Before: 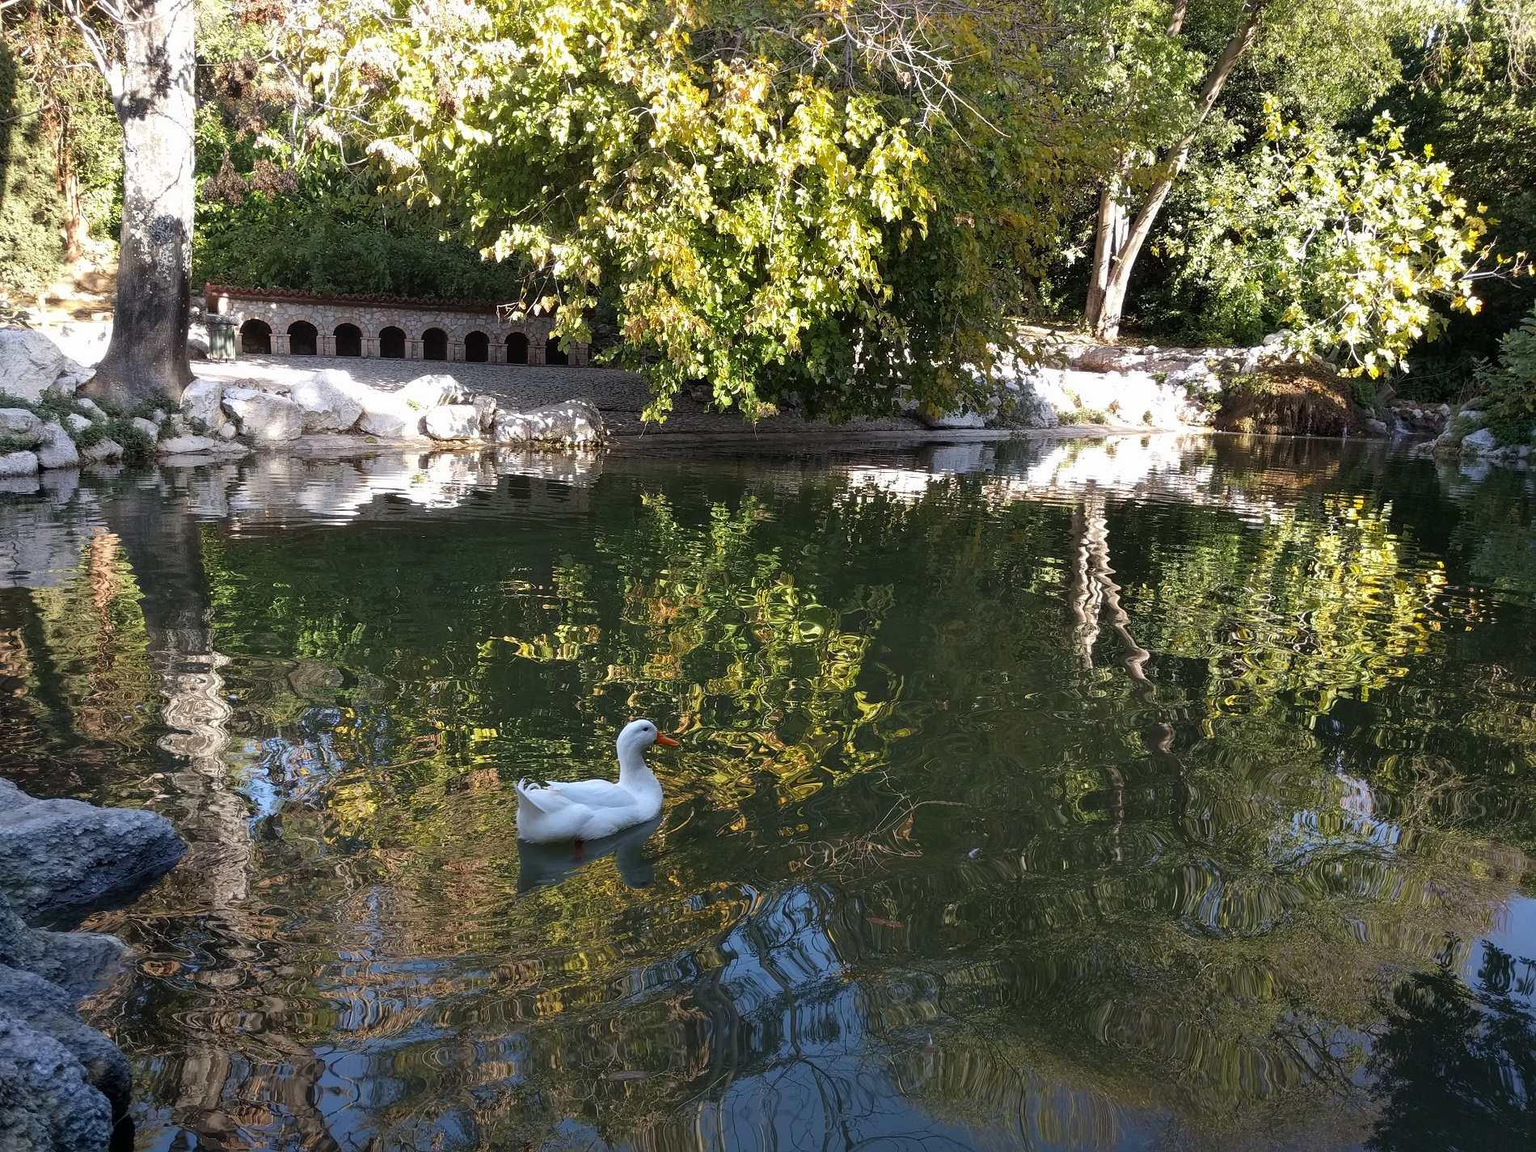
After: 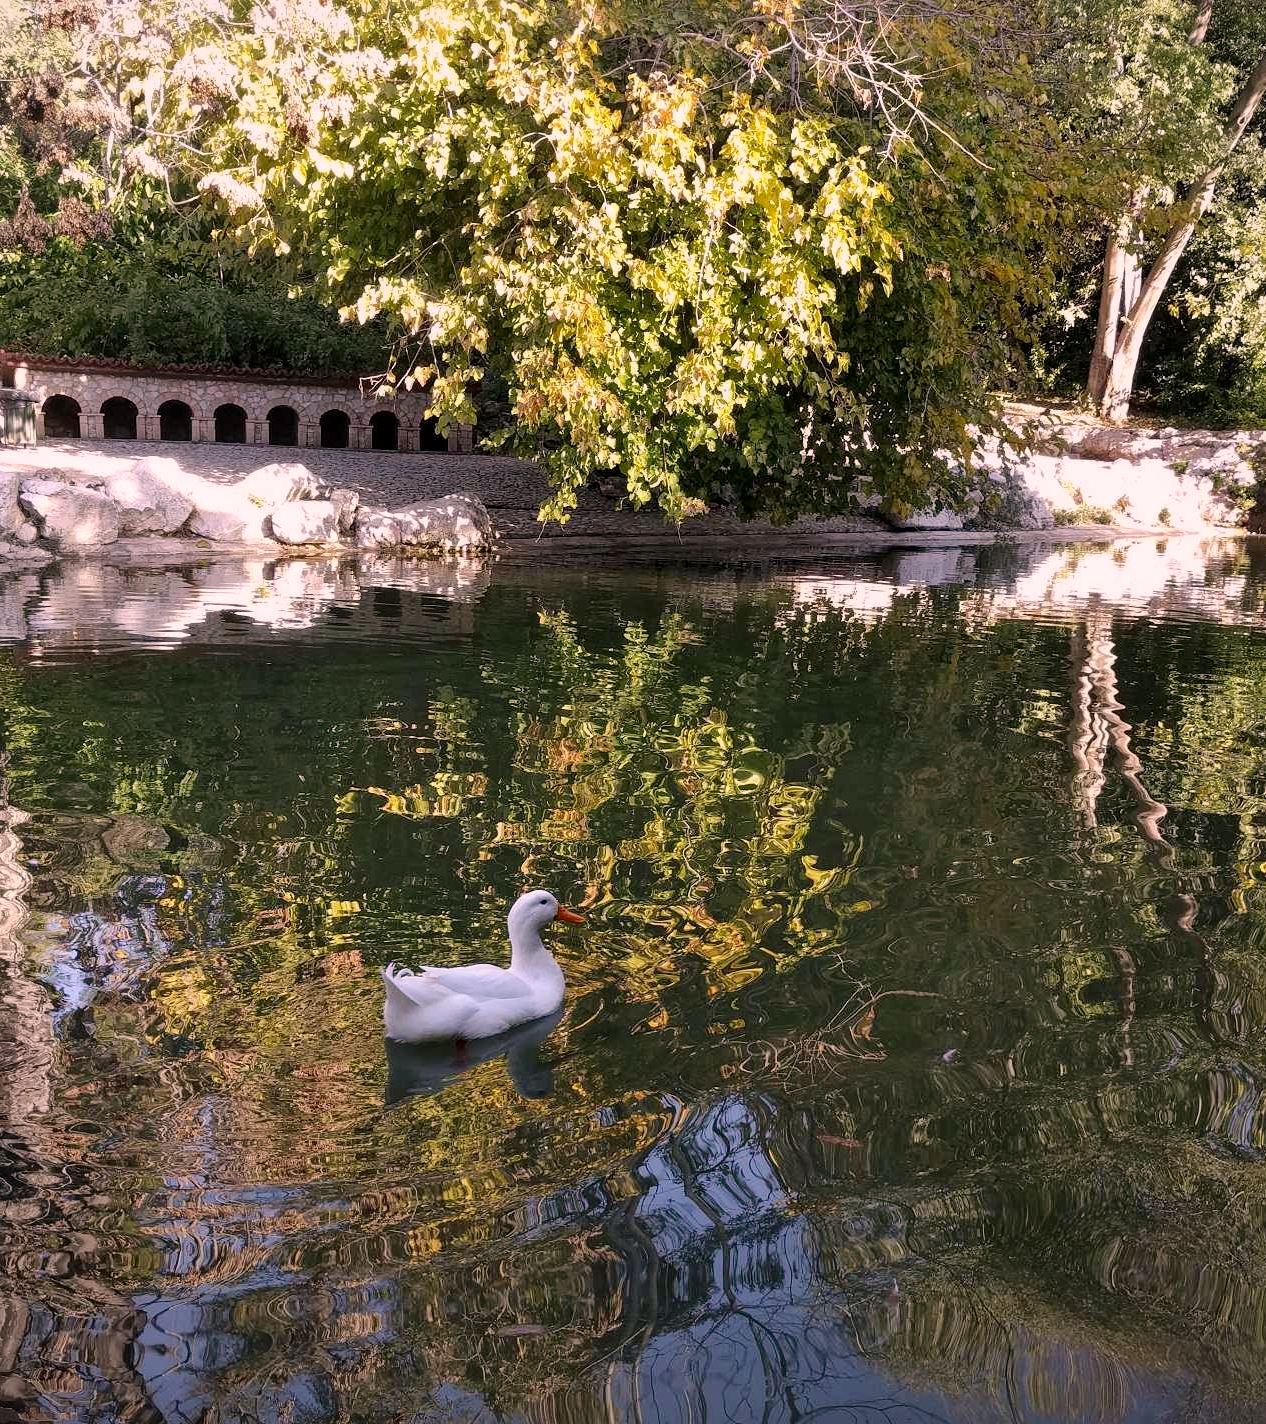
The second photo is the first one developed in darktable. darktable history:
local contrast: mode bilateral grid, contrast 20, coarseness 51, detail 141%, midtone range 0.2
contrast brightness saturation: contrast -0.017, brightness -0.006, saturation 0.035
crop and rotate: left 13.465%, right 19.87%
vignetting: fall-off start 97.36%, fall-off radius 78.18%, brightness -0.209, width/height ratio 1.111
color correction: highlights a* 14.54, highlights b* 4.87
tone curve: curves: ch0 [(0, 0.012) (0.036, 0.035) (0.274, 0.288) (0.504, 0.536) (0.844, 0.84) (1, 0.983)]; ch1 [(0, 0) (0.389, 0.403) (0.462, 0.486) (0.499, 0.498) (0.511, 0.502) (0.536, 0.547) (0.579, 0.578) (0.626, 0.645) (0.749, 0.781) (1, 1)]; ch2 [(0, 0) (0.457, 0.486) (0.5, 0.5) (0.557, 0.561) (0.614, 0.622) (0.704, 0.732) (1, 1)], preserve colors none
